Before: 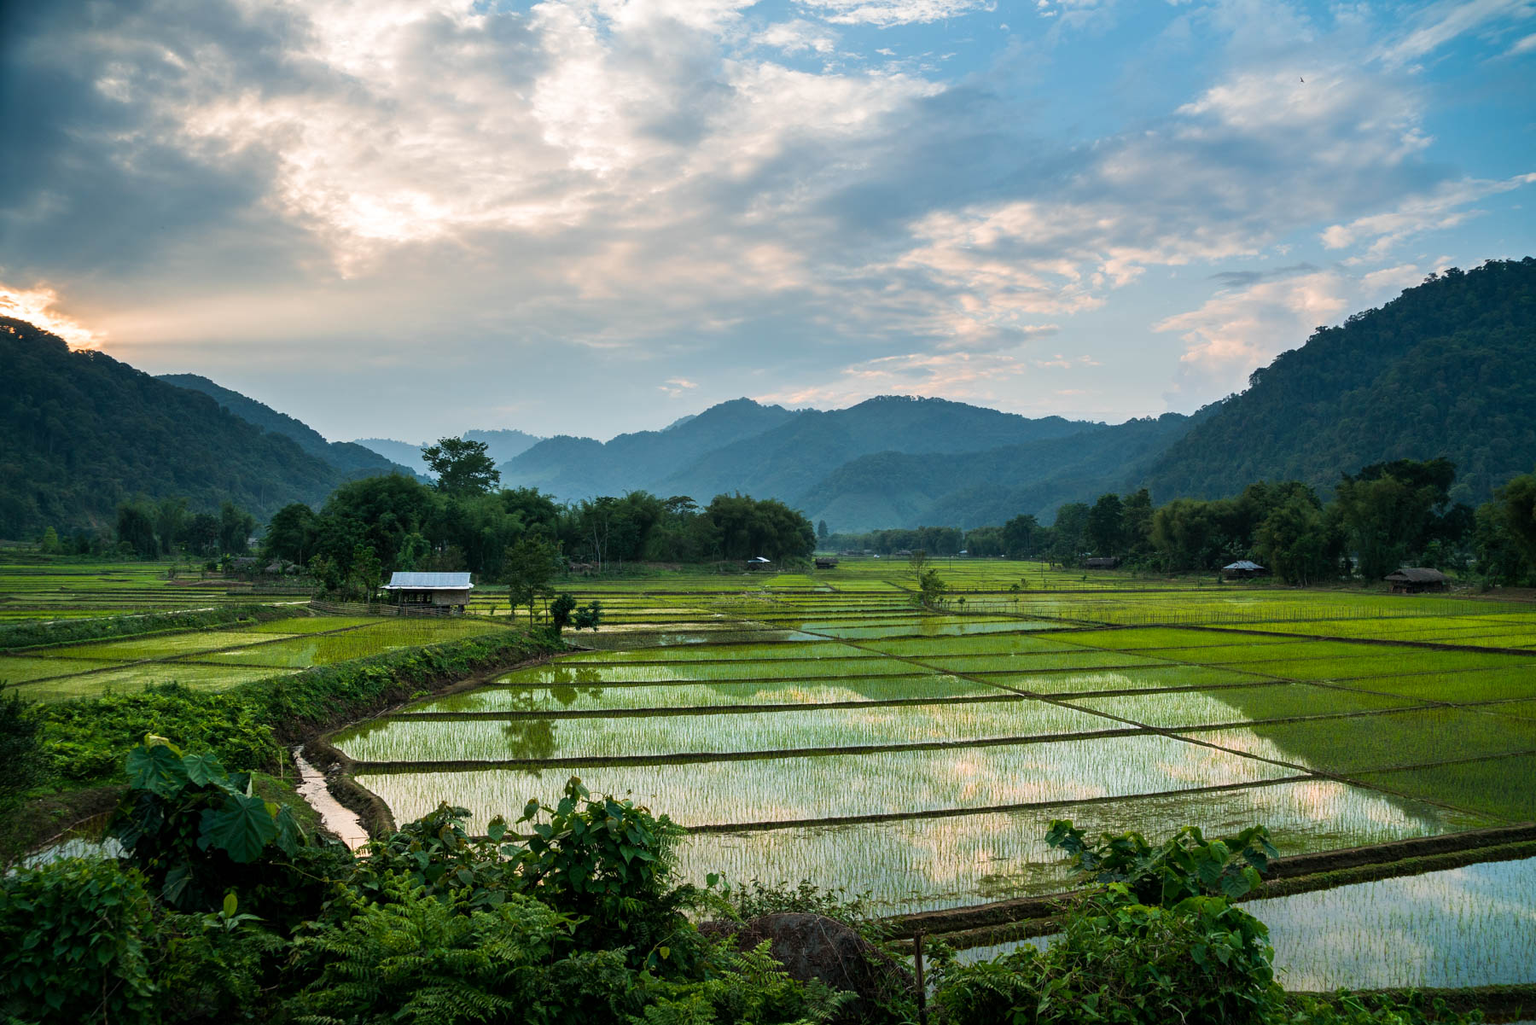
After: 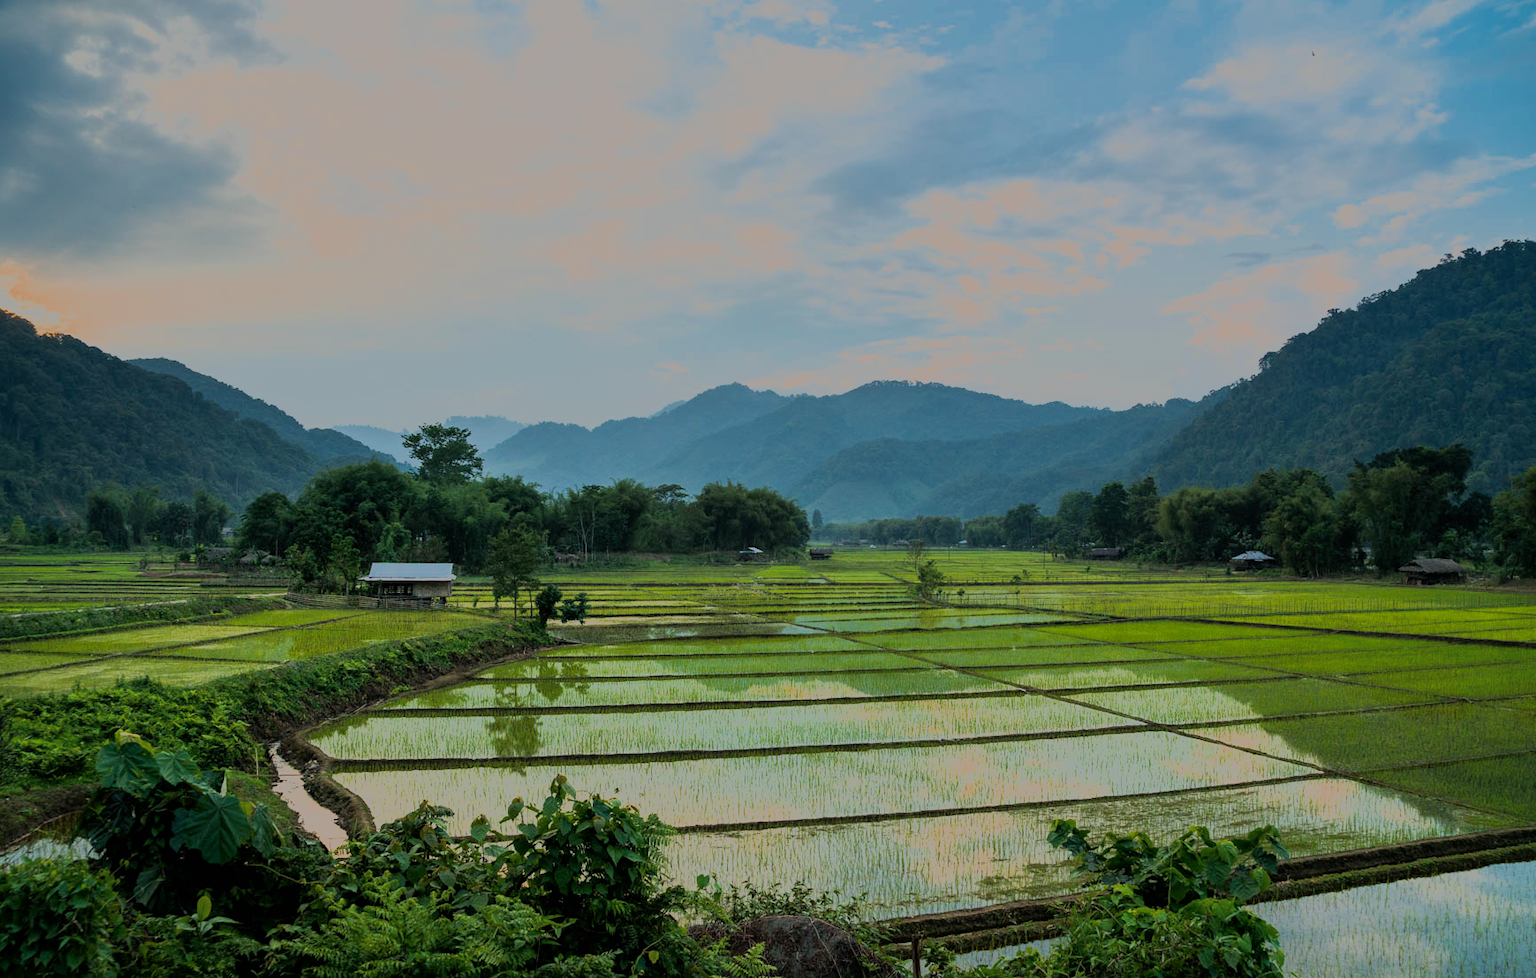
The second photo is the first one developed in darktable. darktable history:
crop: left 2.17%, top 2.827%, right 1.188%, bottom 4.896%
filmic rgb: black relative exposure -12.93 EV, white relative exposure 4.01 EV, target white luminance 85.126%, hardness 6.31, latitude 41.33%, contrast 0.858, shadows ↔ highlights balance 8.95%, color science v6 (2022)
